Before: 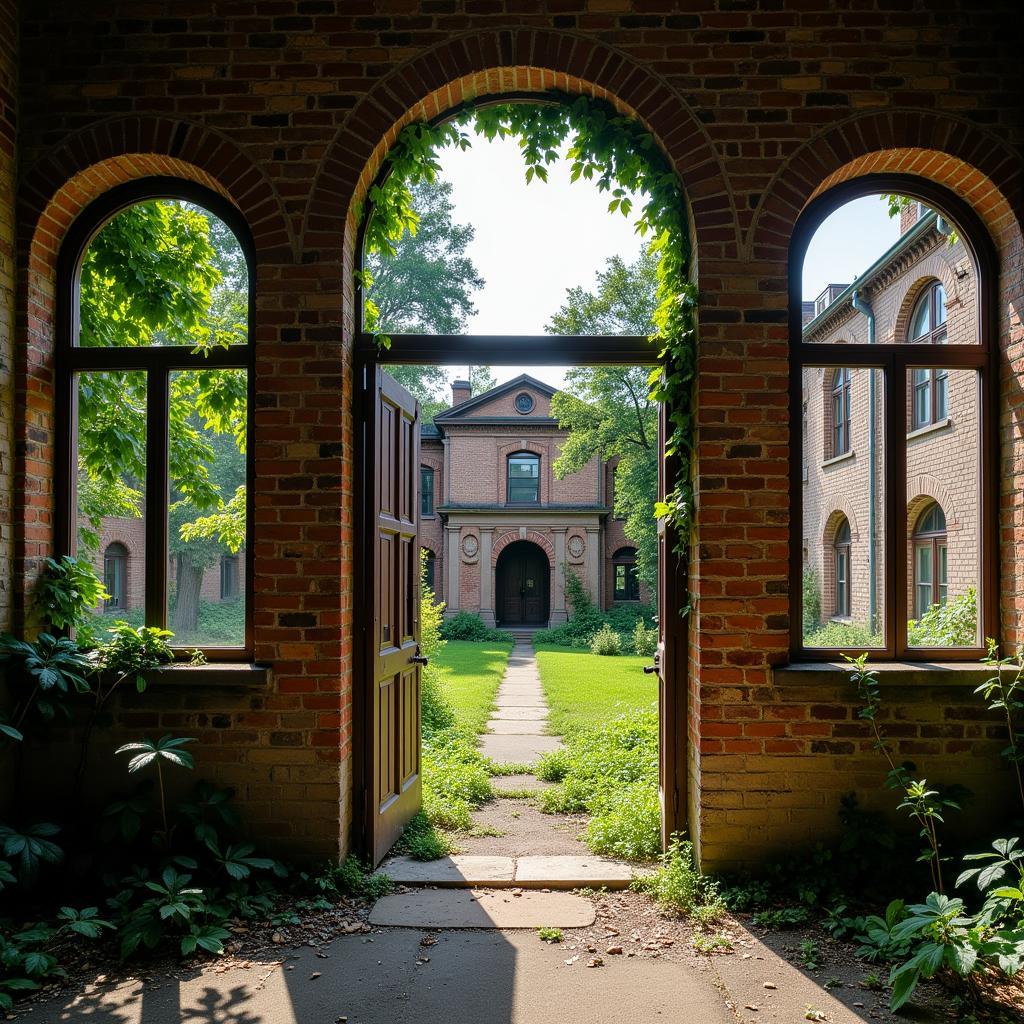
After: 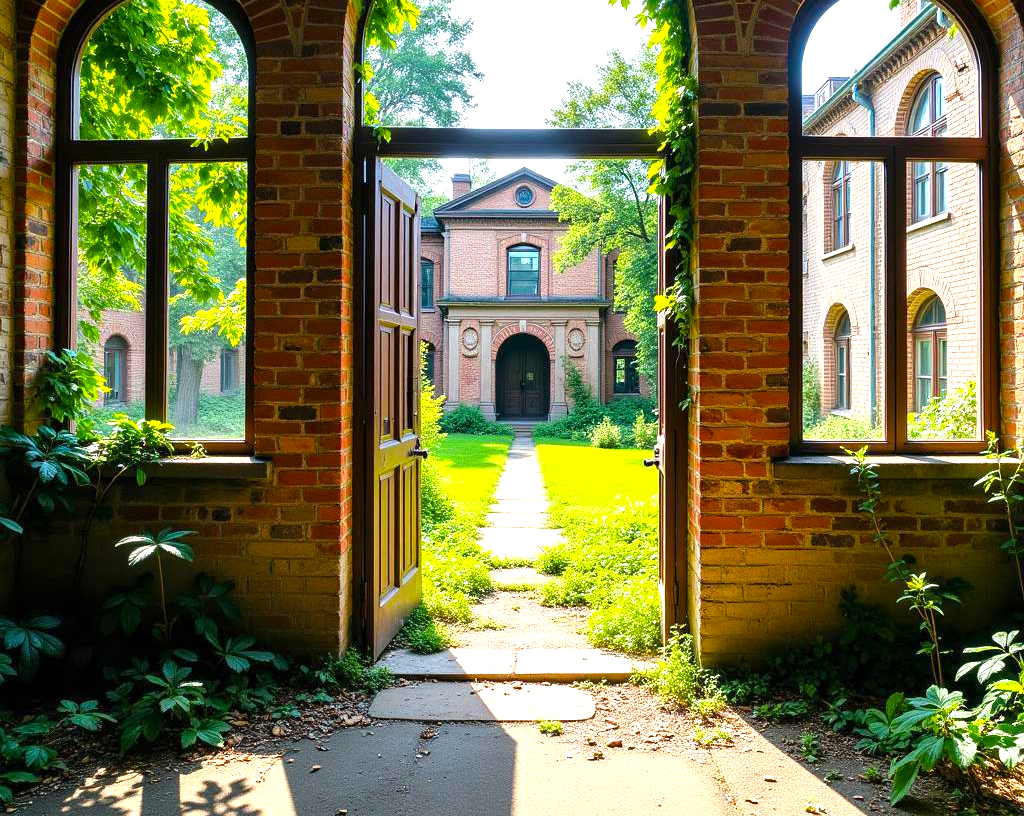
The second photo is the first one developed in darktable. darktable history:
color balance rgb: power › hue 211.61°, perceptual saturation grading › global saturation 19.394%, global vibrance 20%
crop and rotate: top 20.29%
exposure: exposure 1.241 EV, compensate highlight preservation false
